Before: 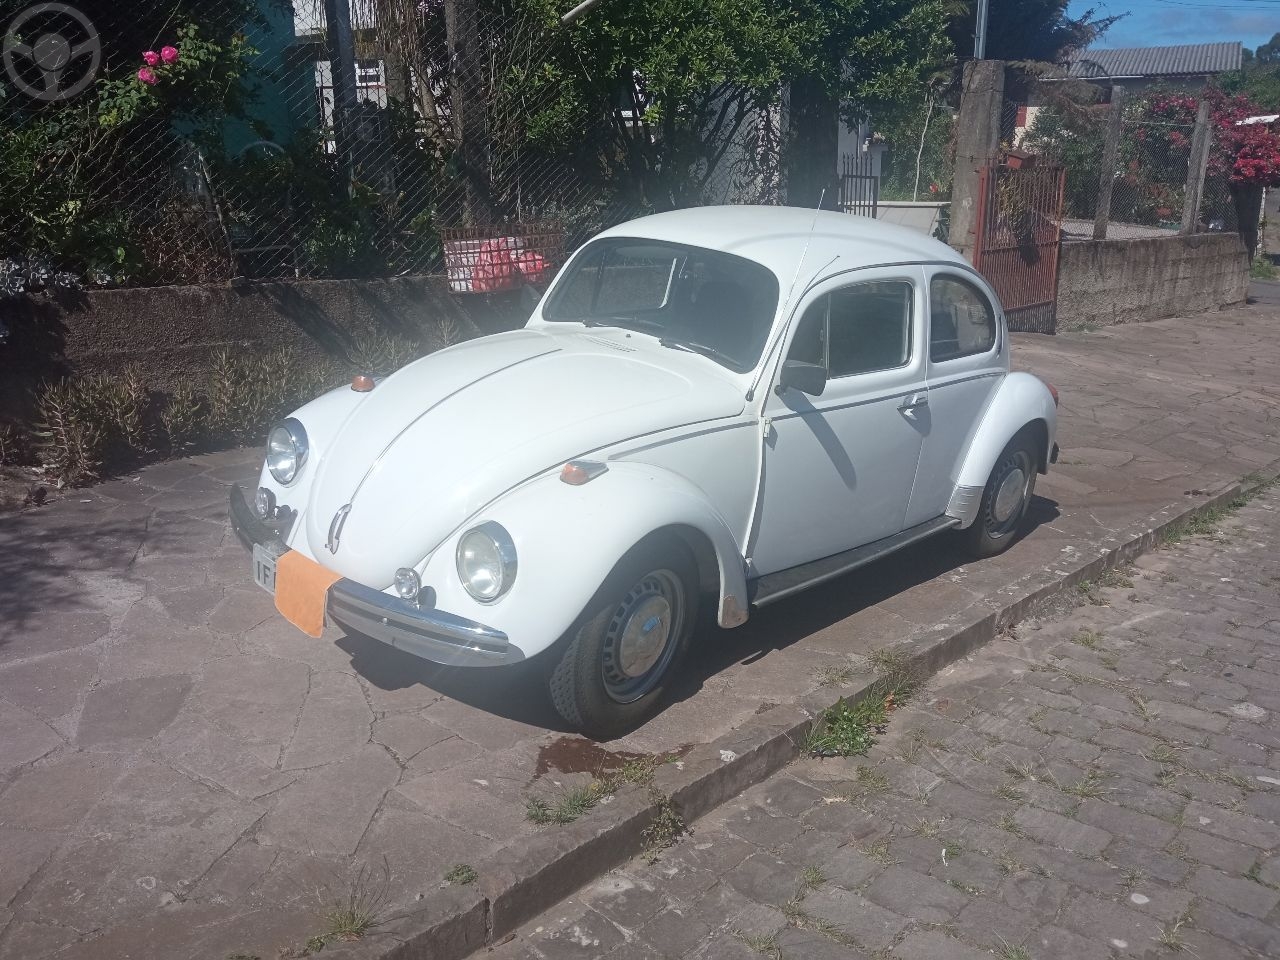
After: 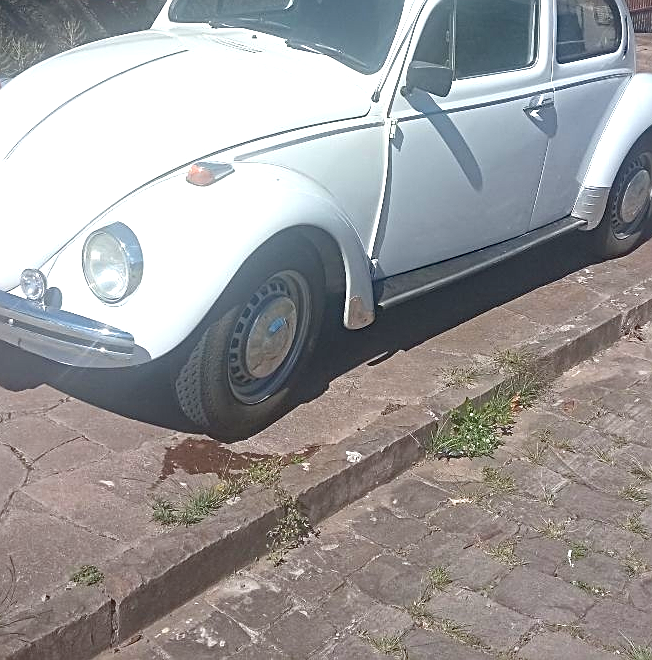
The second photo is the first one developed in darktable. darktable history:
haze removal: strength 0.29, distance 0.25, compatibility mode true, adaptive false
exposure: black level correction 0, exposure 0.7 EV, compensate exposure bias true, compensate highlight preservation false
sharpen: on, module defaults
crop and rotate: left 29.237%, top 31.152%, right 19.807%
